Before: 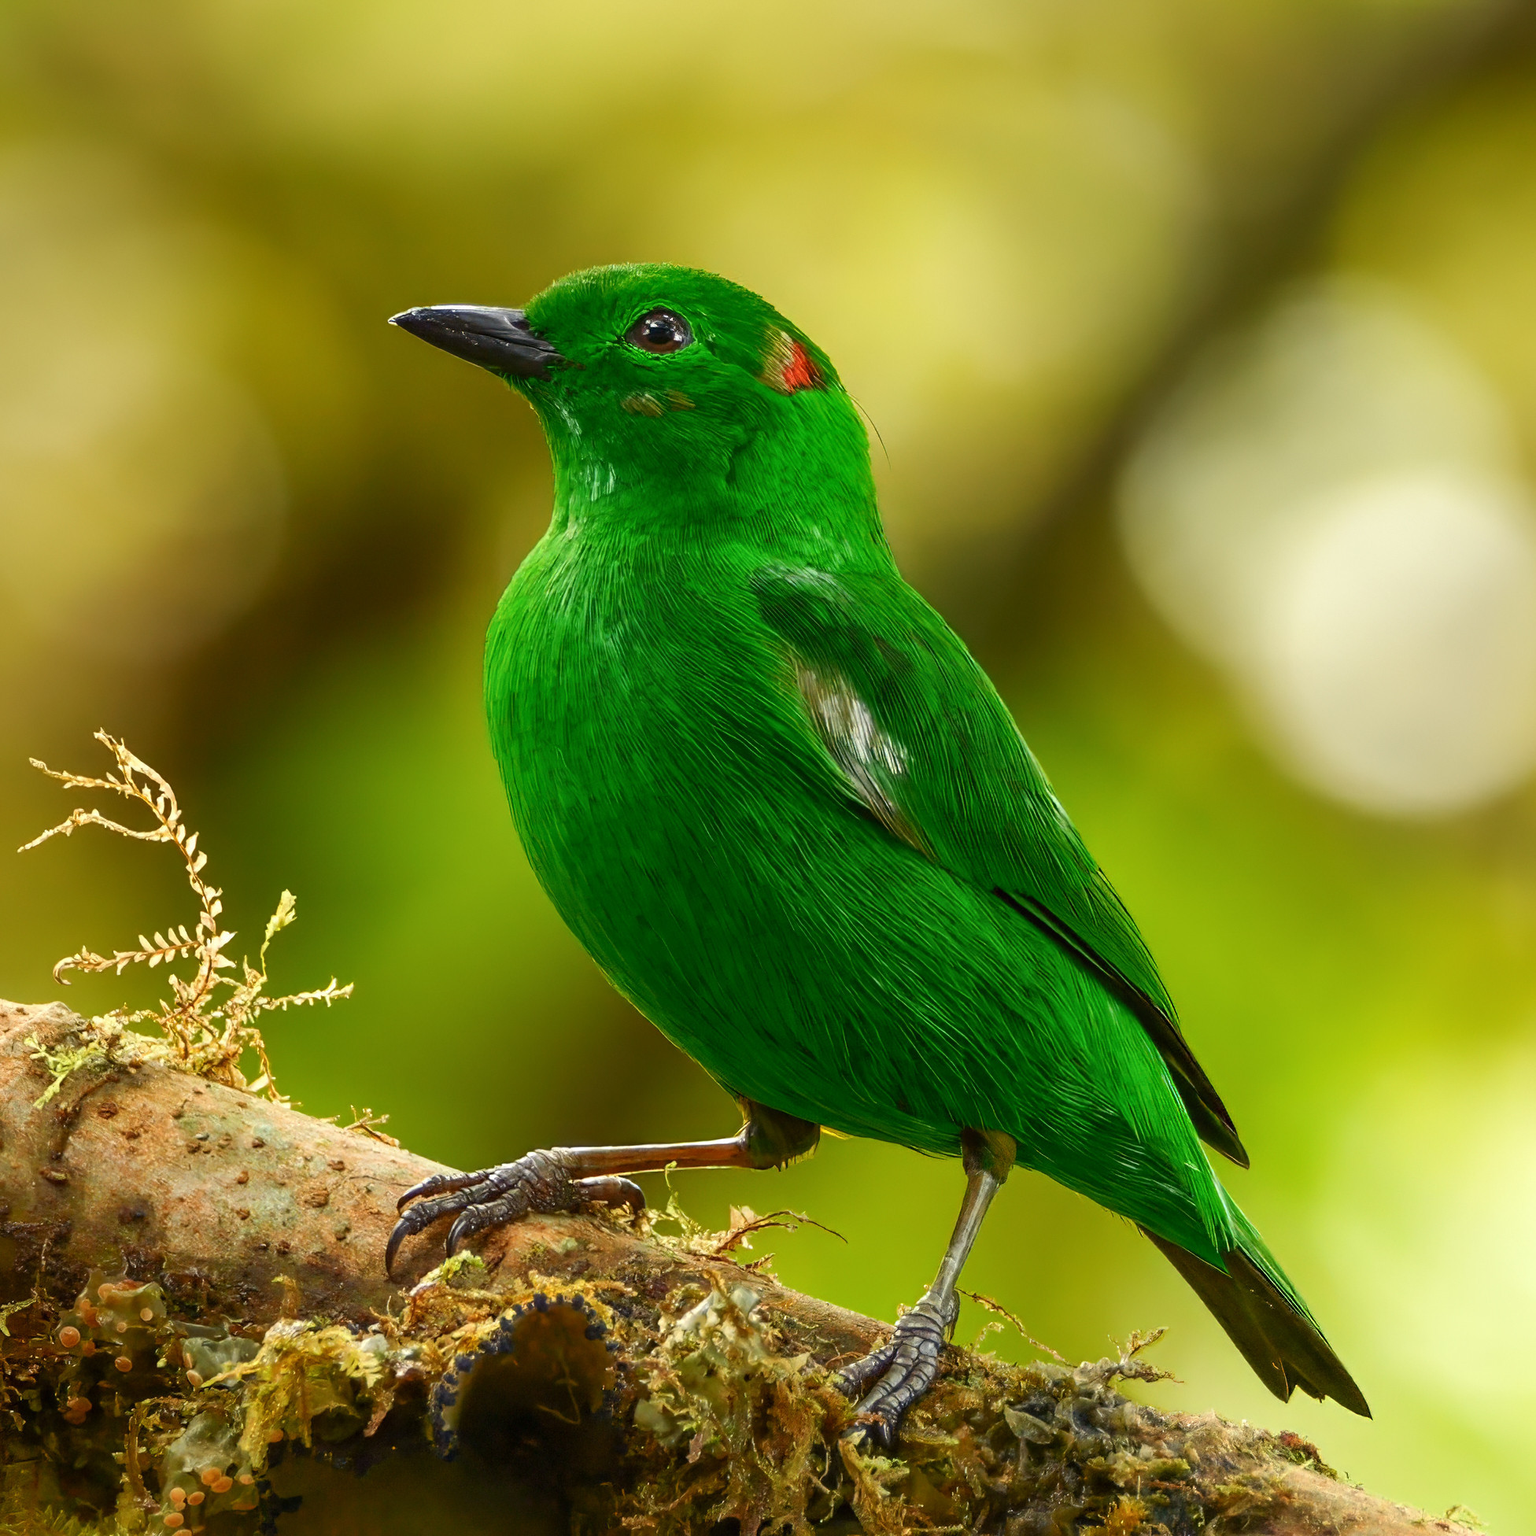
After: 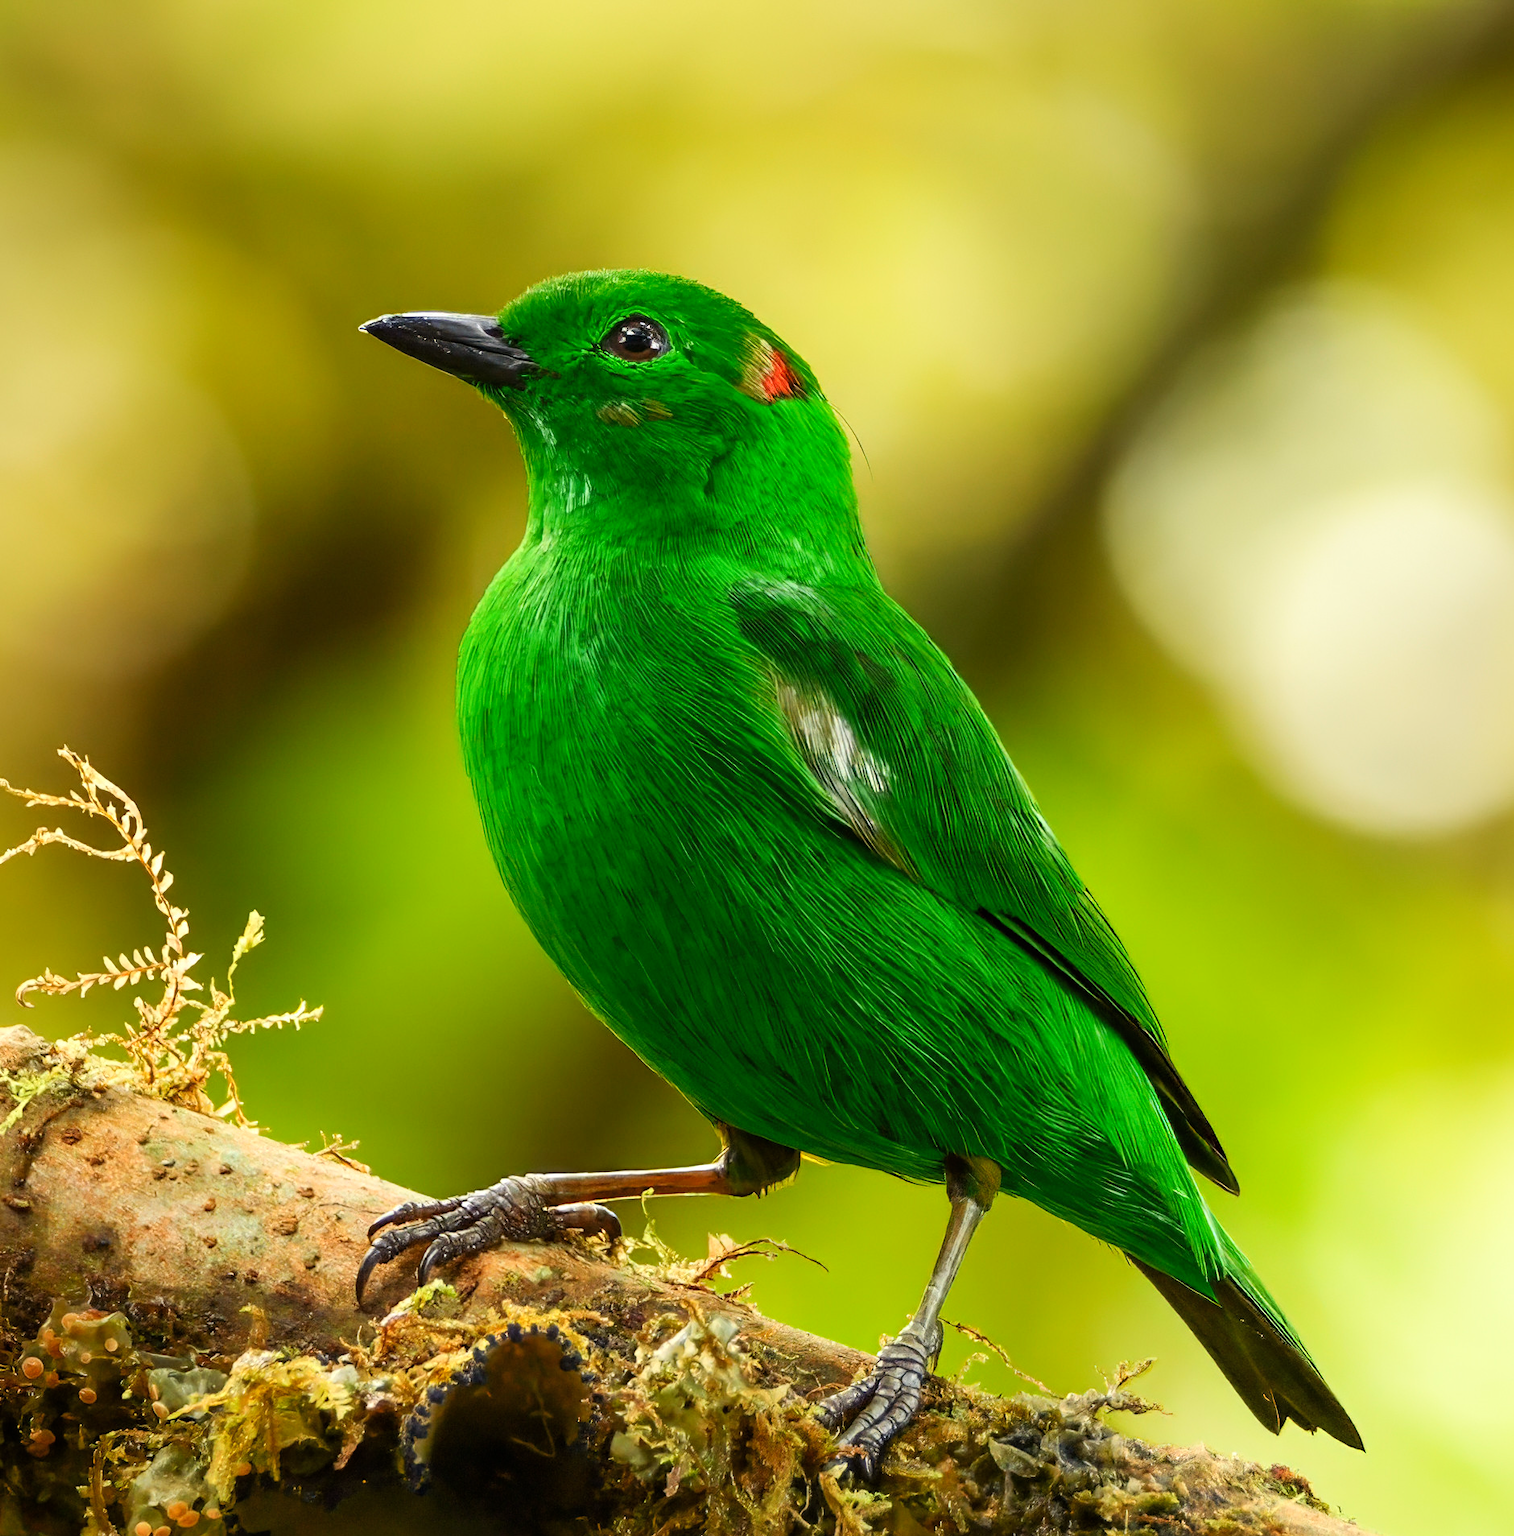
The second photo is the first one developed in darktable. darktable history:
crop and rotate: left 2.546%, right 1.048%, bottom 2.236%
tone curve: curves: ch0 [(0, 0) (0.004, 0.001) (0.133, 0.112) (0.325, 0.362) (0.832, 0.893) (1, 1)], color space Lab, linked channels, preserve colors none
